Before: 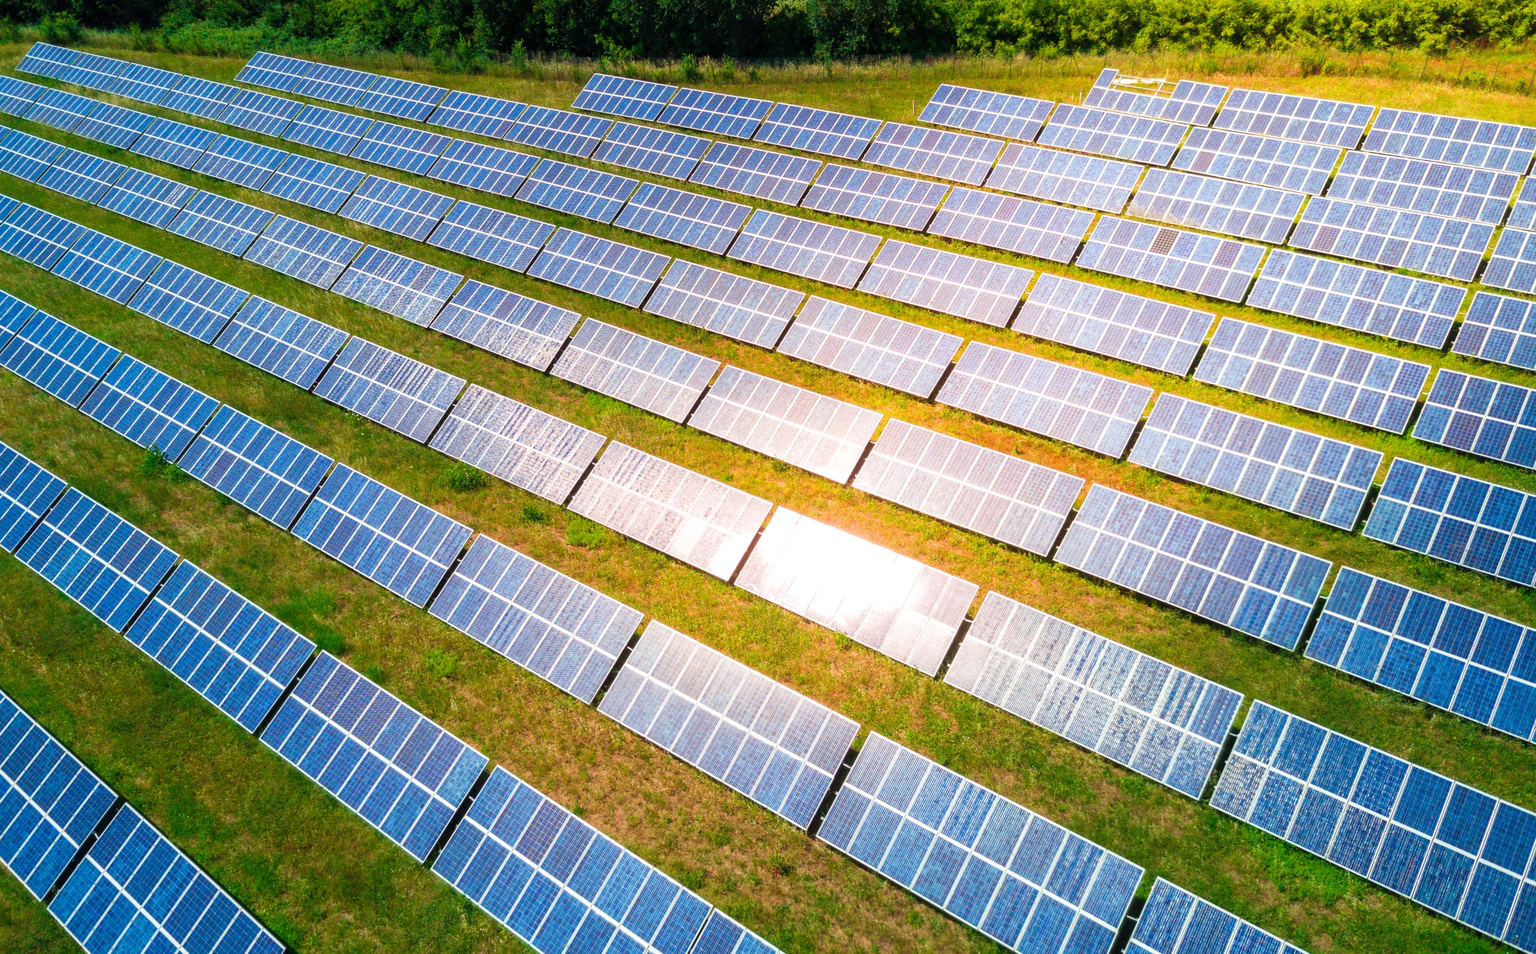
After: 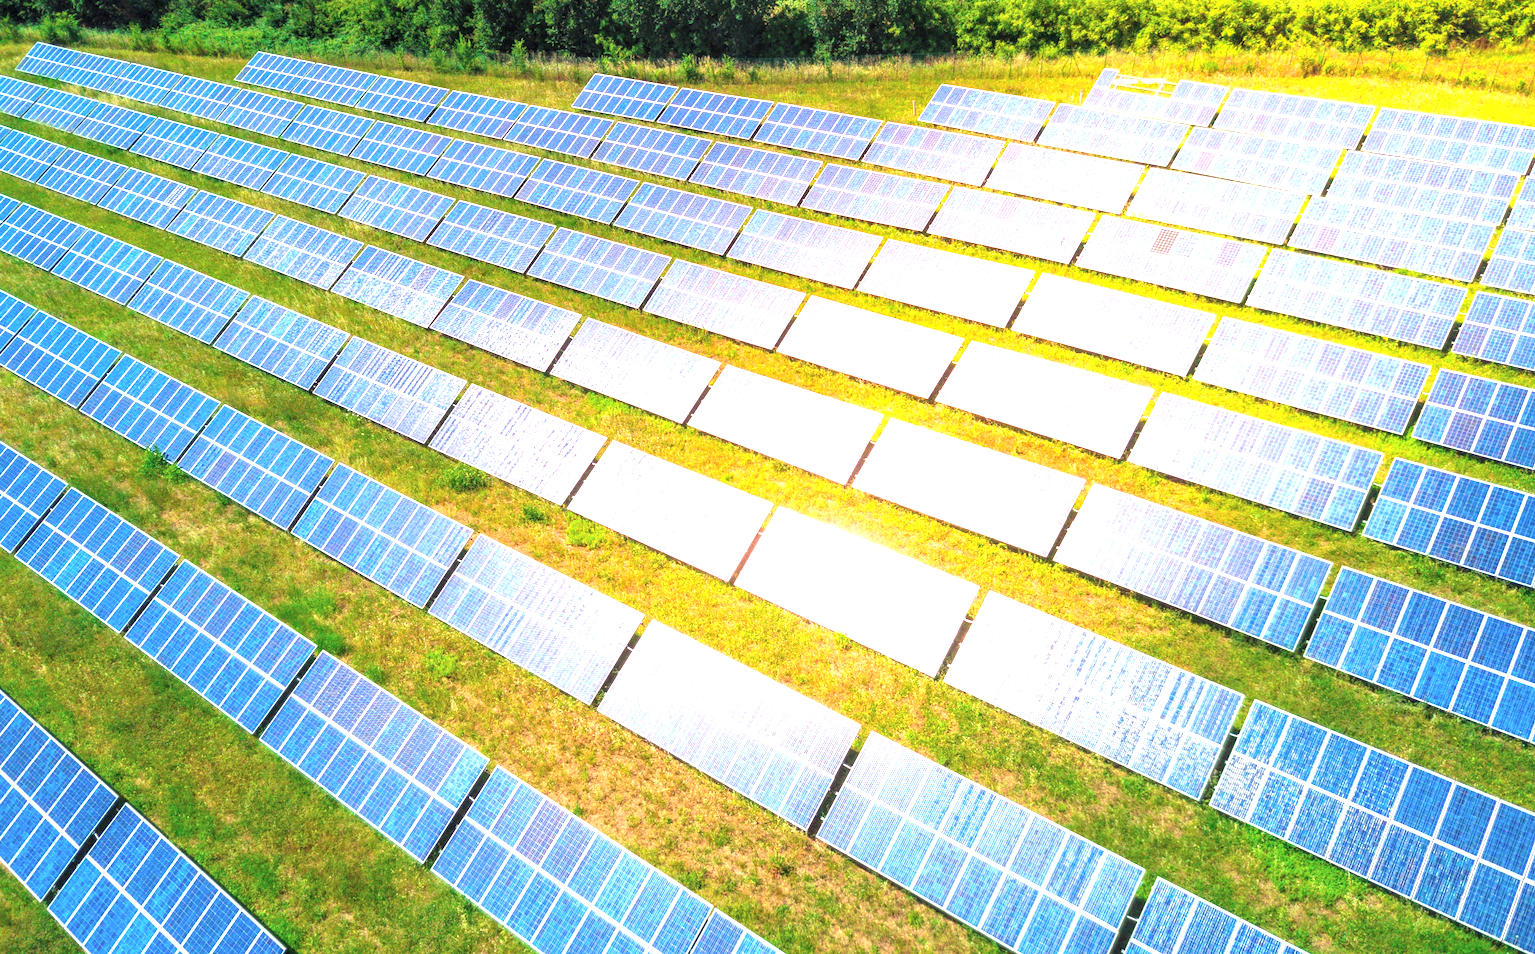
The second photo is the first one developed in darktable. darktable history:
local contrast: on, module defaults
contrast brightness saturation: brightness 0.15
exposure: black level correction 0, exposure 1.1 EV, compensate exposure bias true, compensate highlight preservation false
